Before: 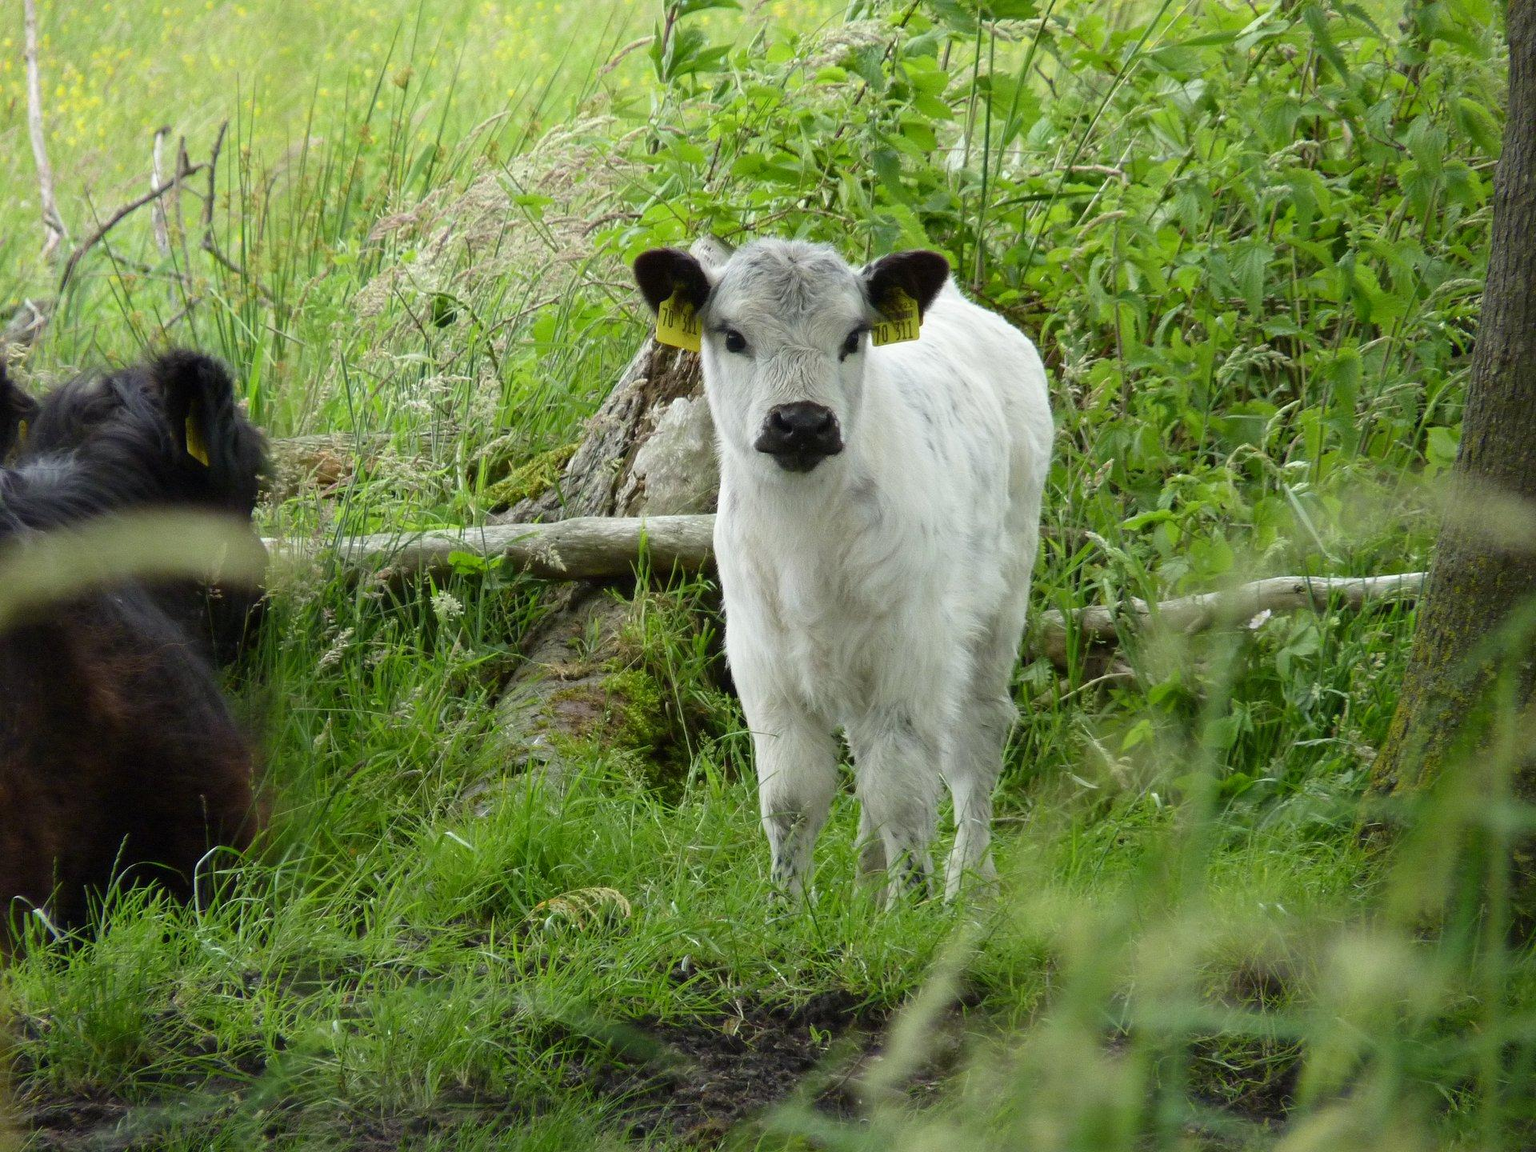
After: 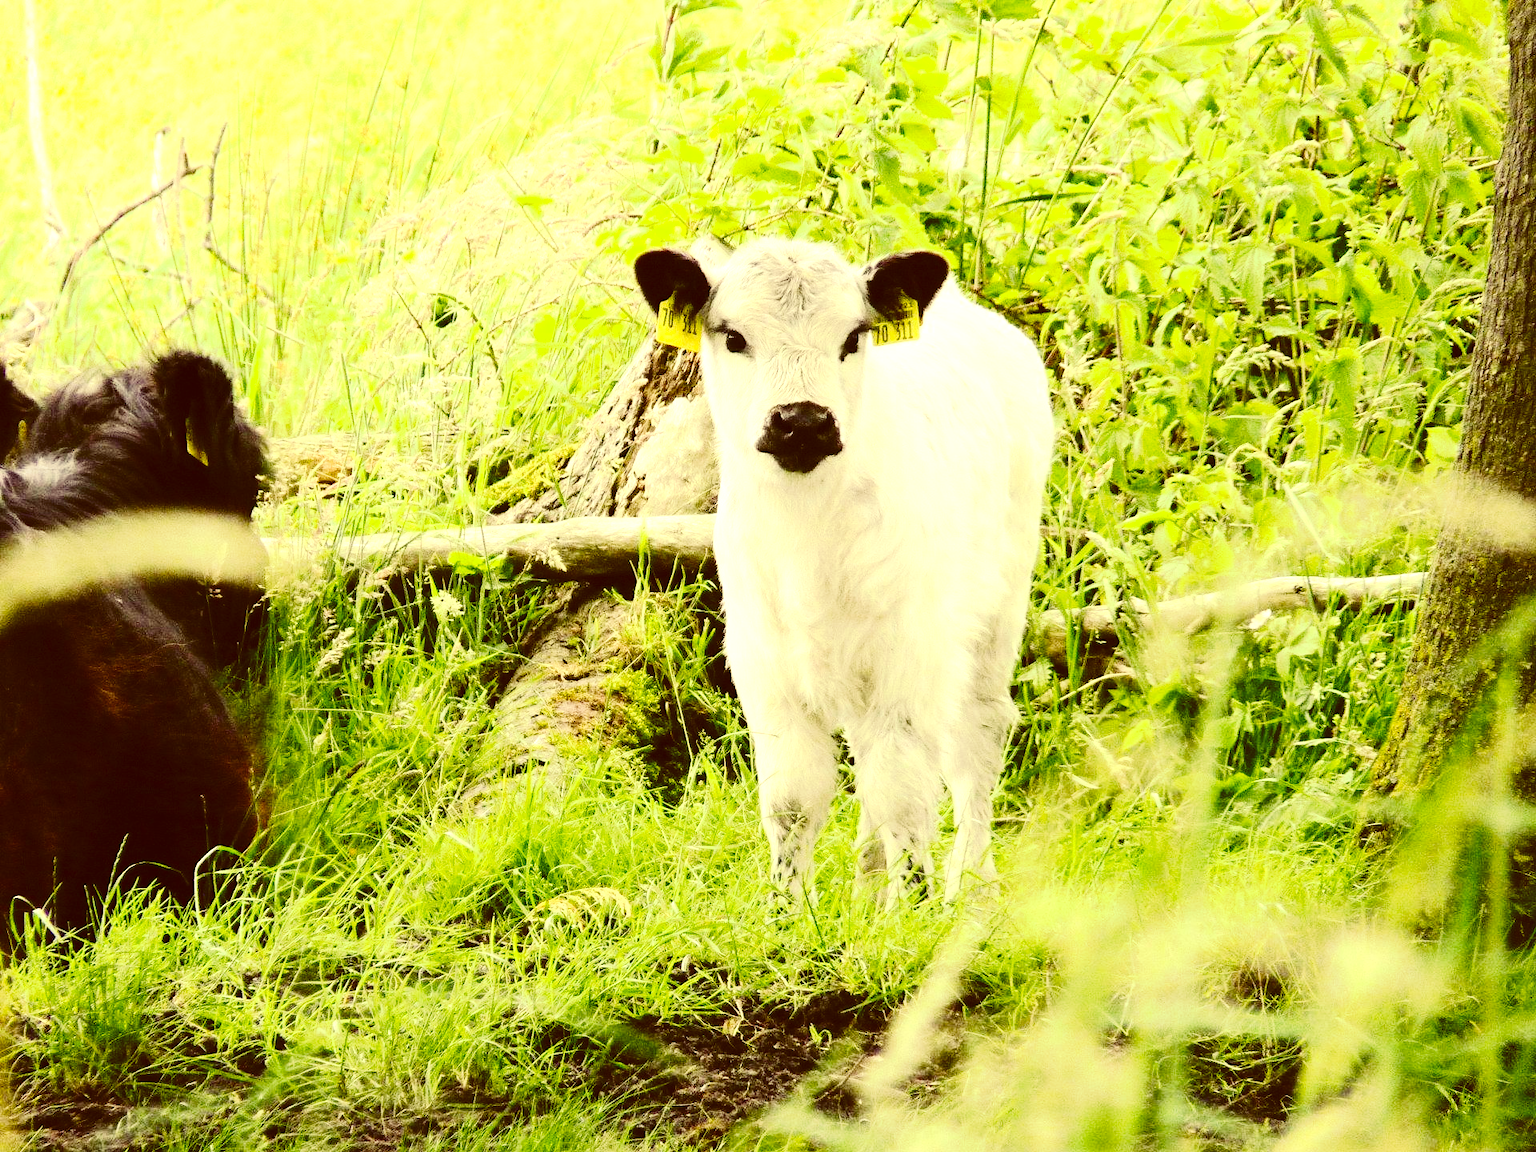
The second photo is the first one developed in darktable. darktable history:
color correction: highlights a* 1.12, highlights b* 24.26, shadows a* 15.58, shadows b* 24.26
contrast brightness saturation: contrast 0.28
tone curve: curves: ch0 [(0, 0) (0.003, 0.042) (0.011, 0.043) (0.025, 0.047) (0.044, 0.059) (0.069, 0.07) (0.1, 0.085) (0.136, 0.107) (0.177, 0.139) (0.224, 0.185) (0.277, 0.258) (0.335, 0.34) (0.399, 0.434) (0.468, 0.526) (0.543, 0.623) (0.623, 0.709) (0.709, 0.794) (0.801, 0.866) (0.898, 0.919) (1, 1)], preserve colors none
exposure: black level correction 0, exposure 1.3 EV, compensate highlight preservation false
